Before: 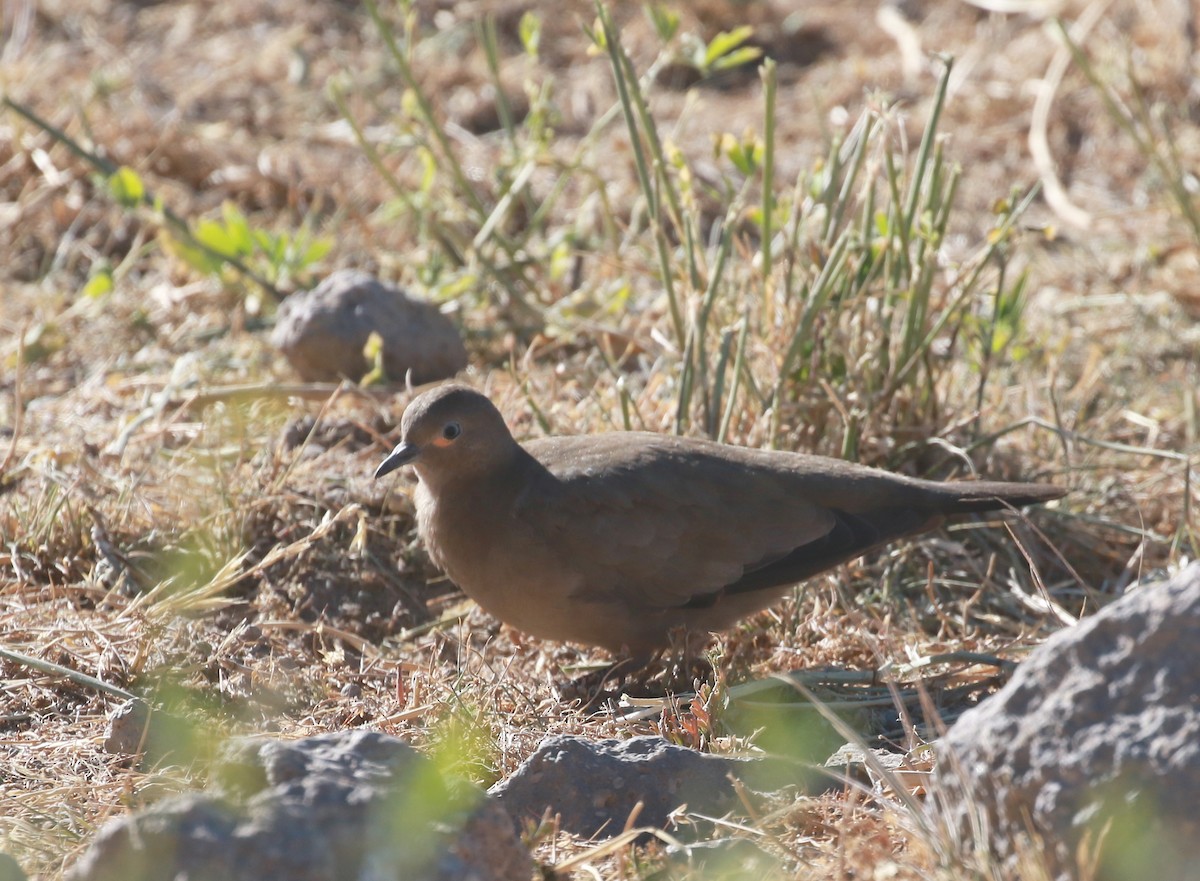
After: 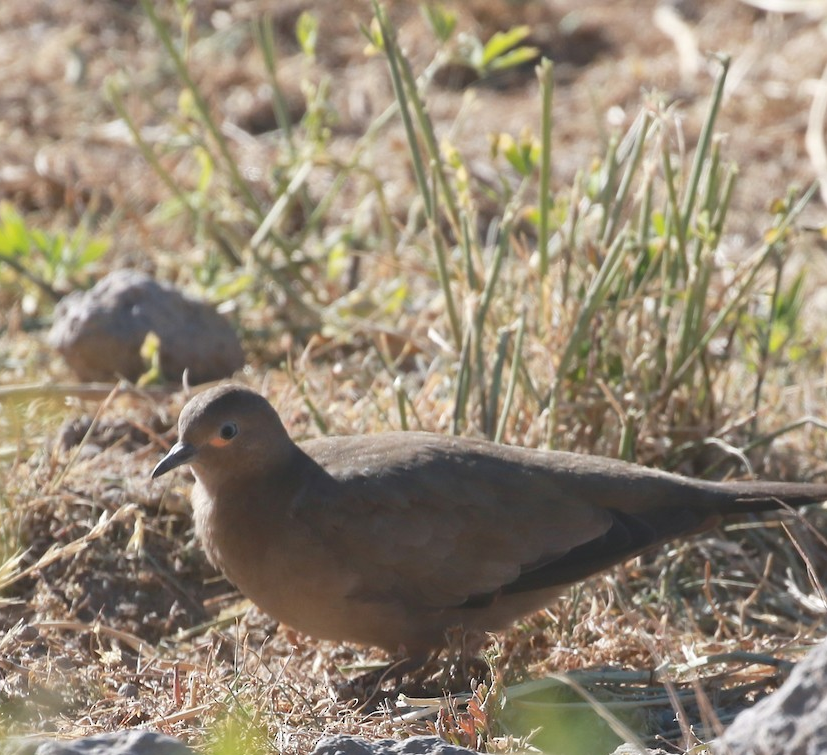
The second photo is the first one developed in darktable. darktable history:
crop: left 18.635%, right 12.366%, bottom 14.206%
